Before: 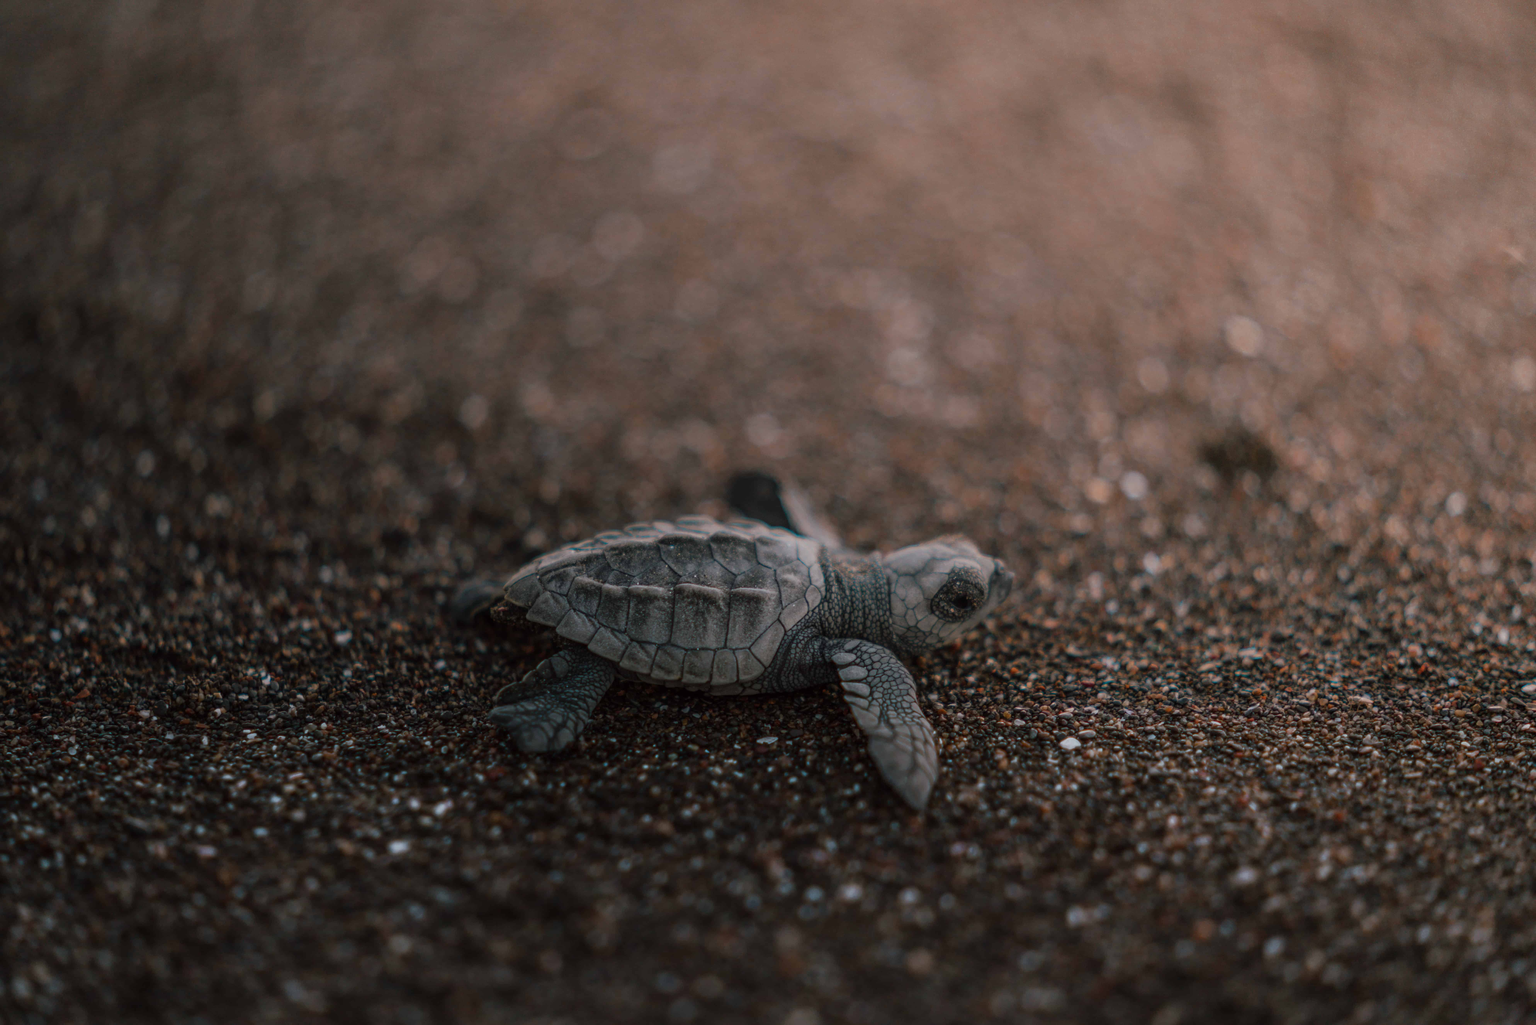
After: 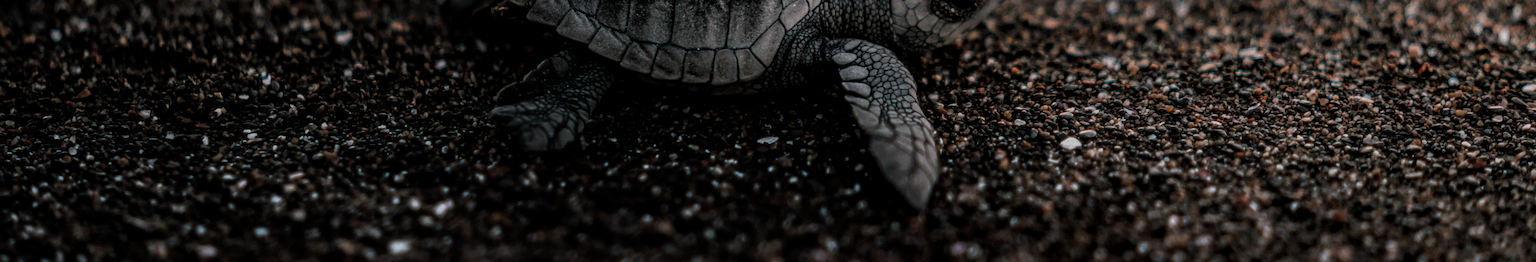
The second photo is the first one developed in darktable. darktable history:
crop and rotate: top 58.596%, bottom 15.745%
local contrast: on, module defaults
filmic rgb: black relative exposure -7.99 EV, white relative exposure 2.18 EV, threshold 5.97 EV, hardness 7.01, add noise in highlights 0.001, color science v3 (2019), use custom middle-gray values true, contrast in highlights soft, enable highlight reconstruction true
